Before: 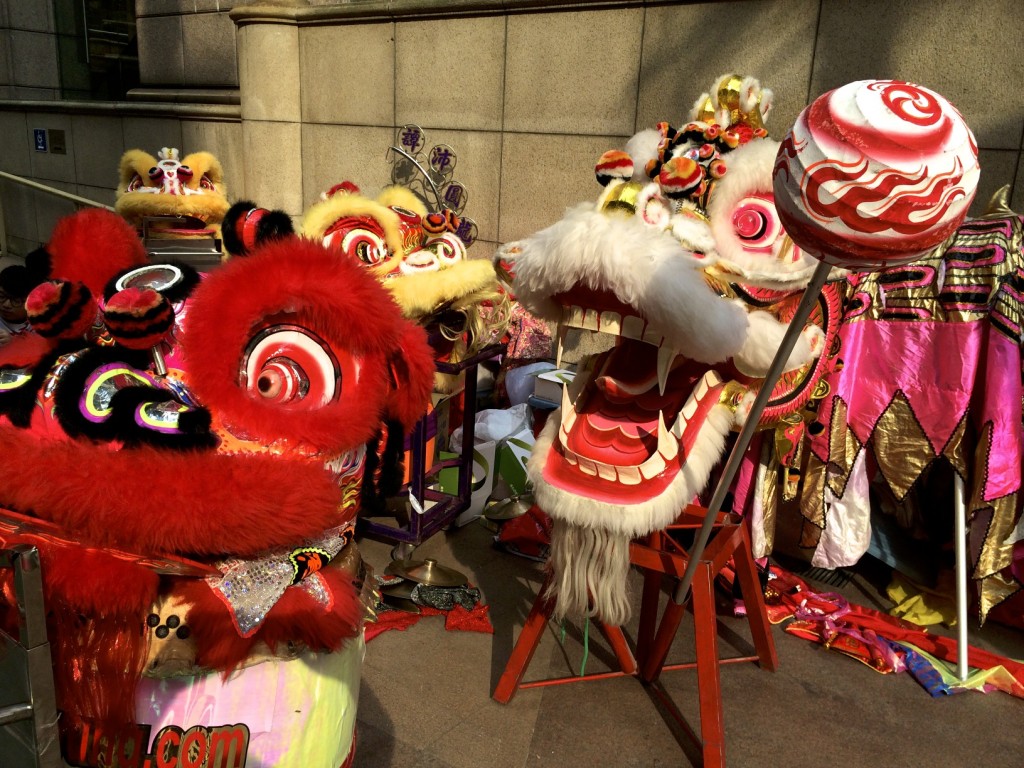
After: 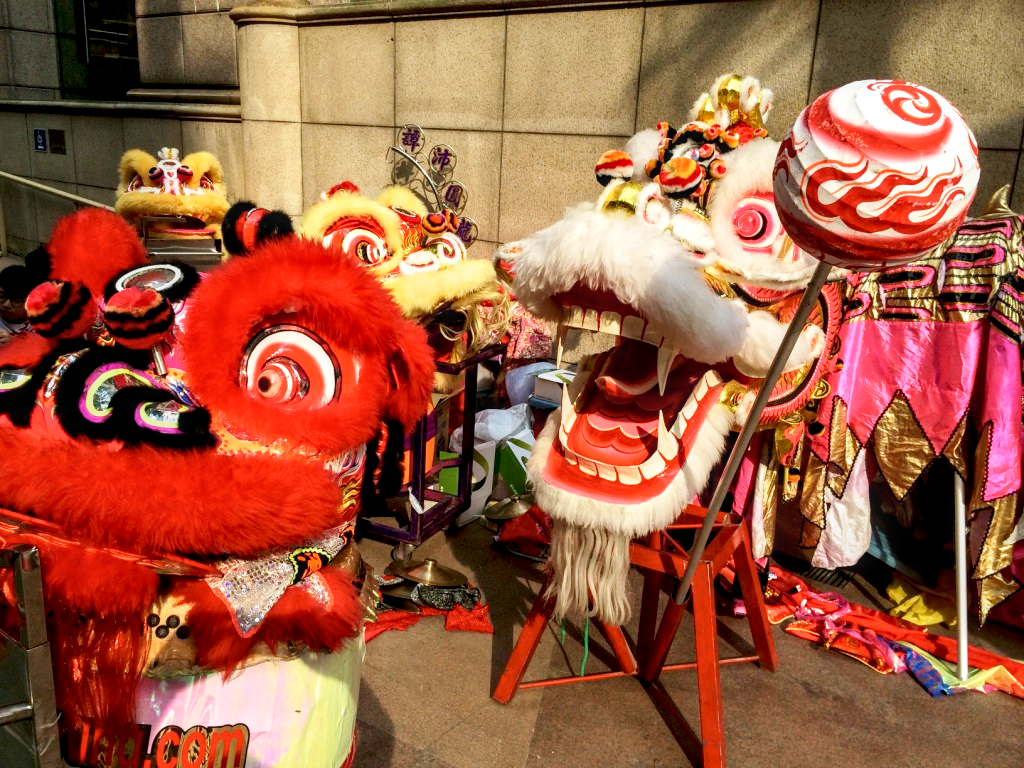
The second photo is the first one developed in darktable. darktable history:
local contrast: on, module defaults
base curve: curves: ch0 [(0, 0) (0.204, 0.334) (0.55, 0.733) (1, 1)], preserve colors none
